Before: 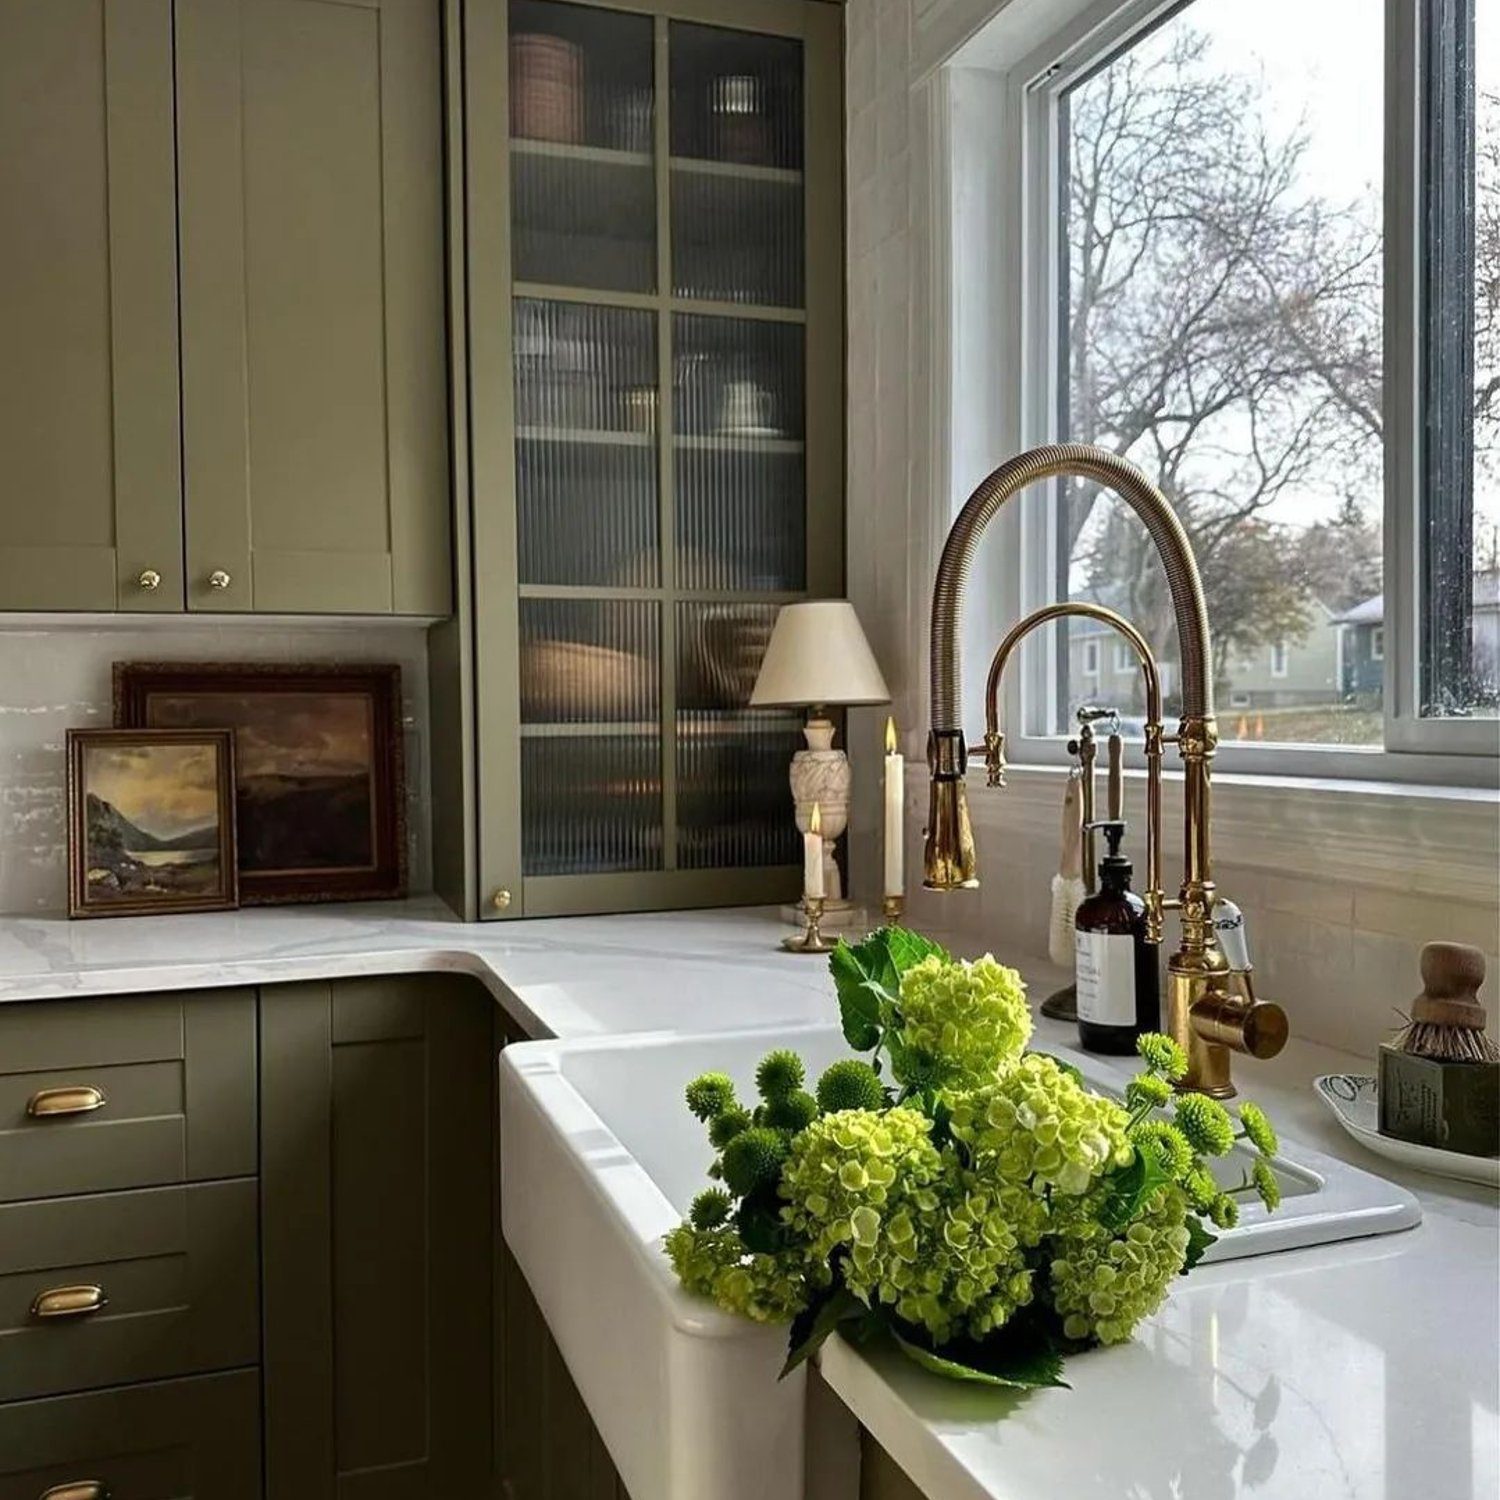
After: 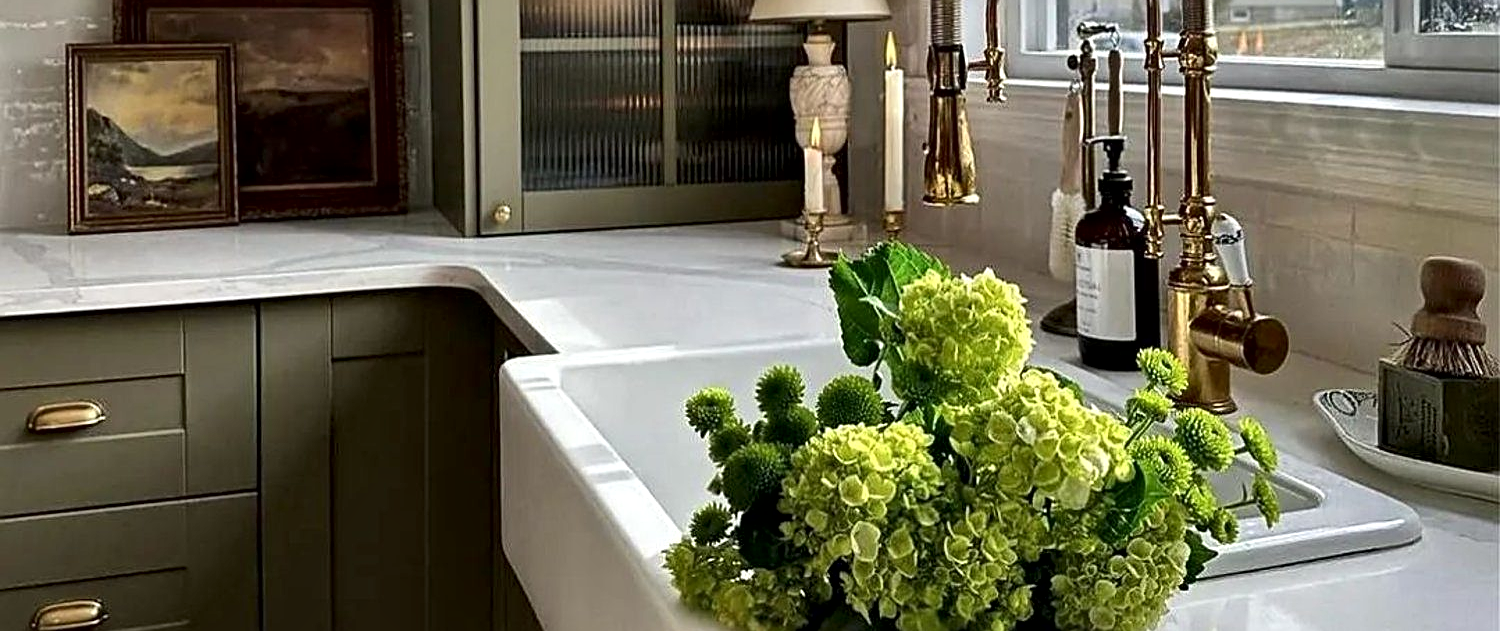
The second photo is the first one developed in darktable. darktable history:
crop: top 45.67%, bottom 12.231%
local contrast: mode bilateral grid, contrast 24, coarseness 61, detail 151%, midtone range 0.2
sharpen: amount 0.537
